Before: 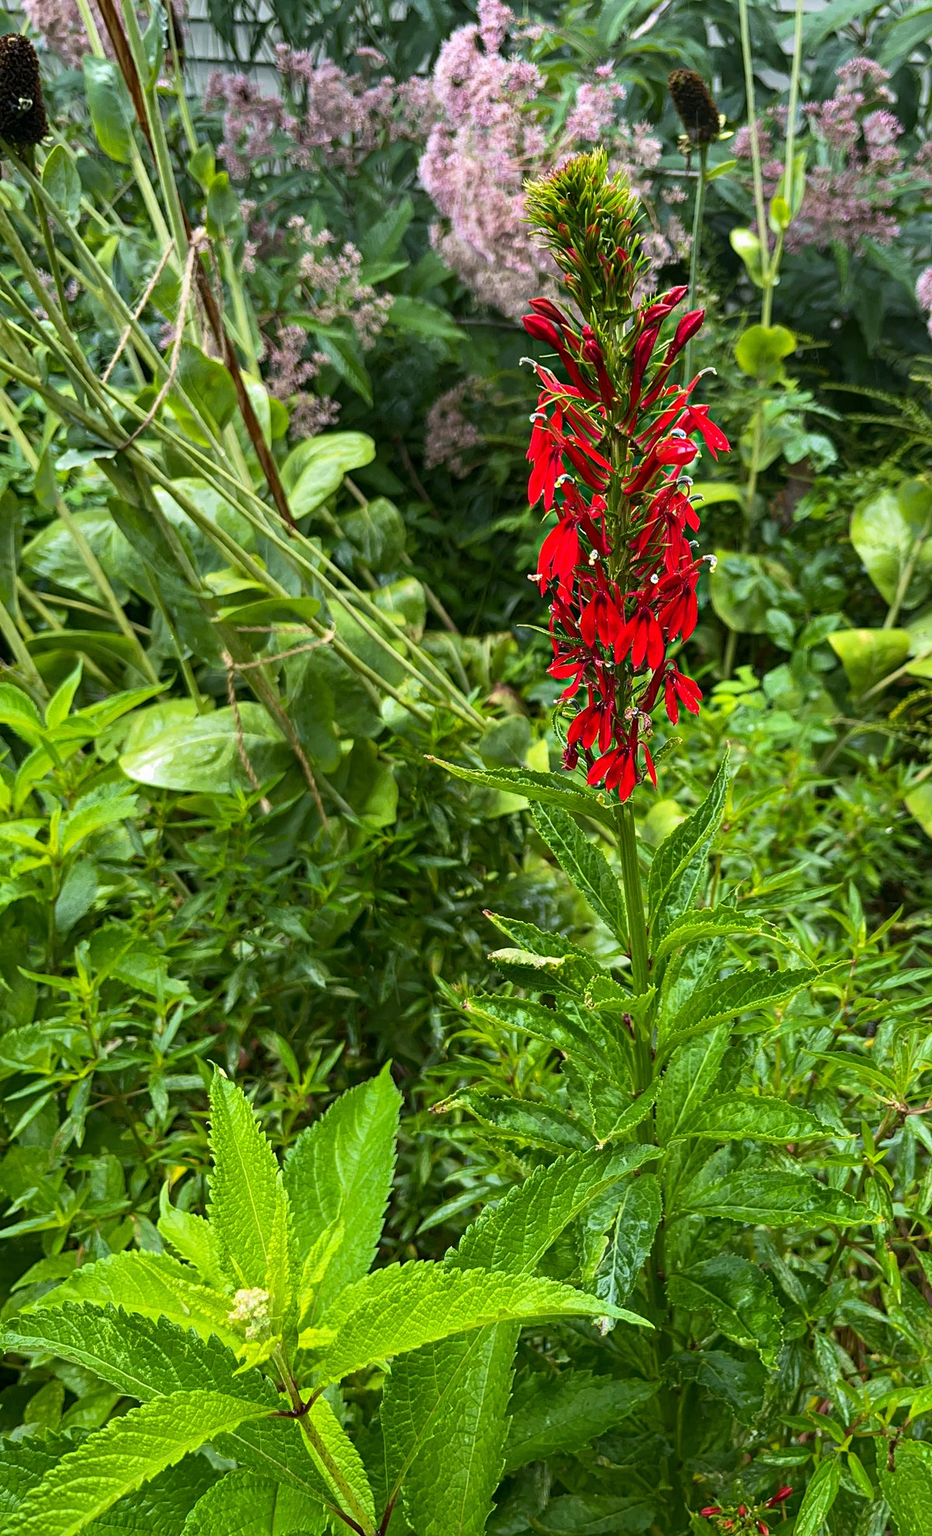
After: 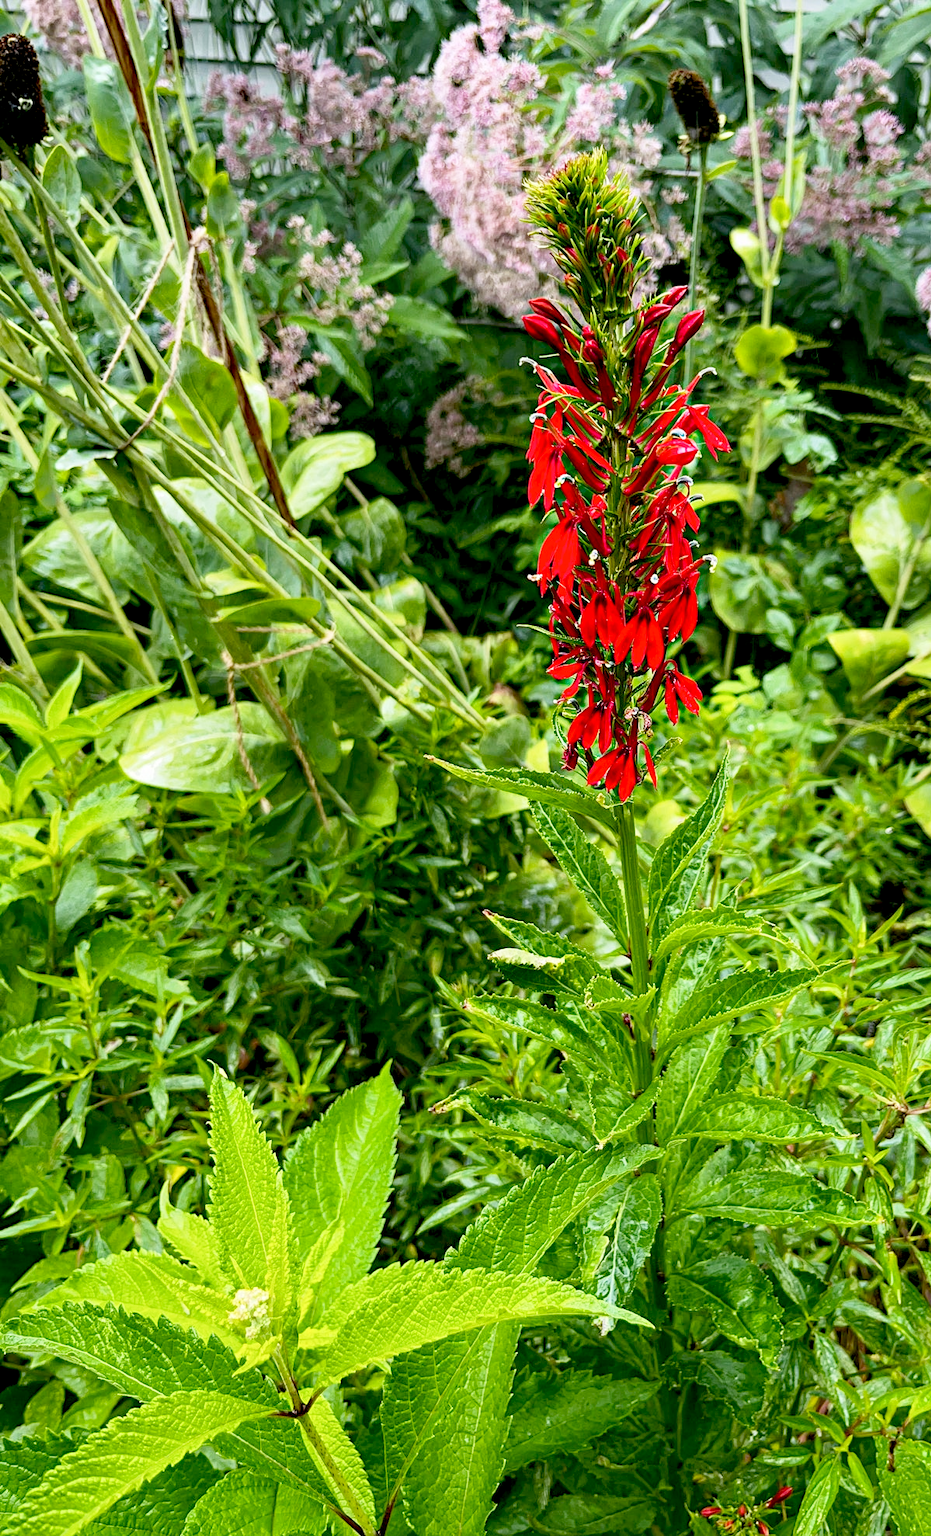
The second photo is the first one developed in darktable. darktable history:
base curve: curves: ch0 [(0, 0) (0.204, 0.334) (0.55, 0.733) (1, 1)], preserve colors none
exposure: black level correction 0.013, compensate highlight preservation false
